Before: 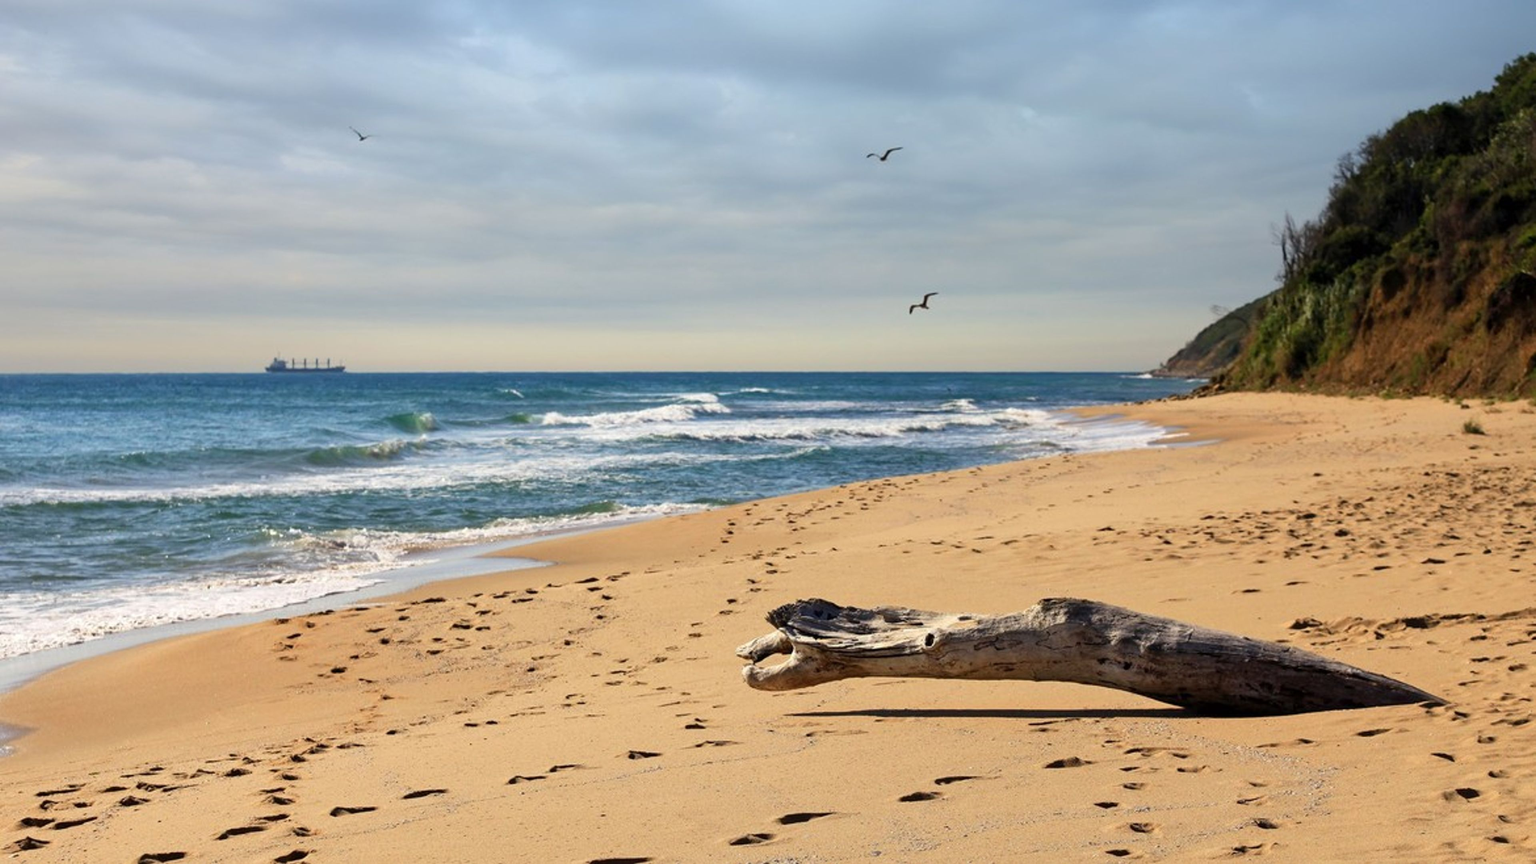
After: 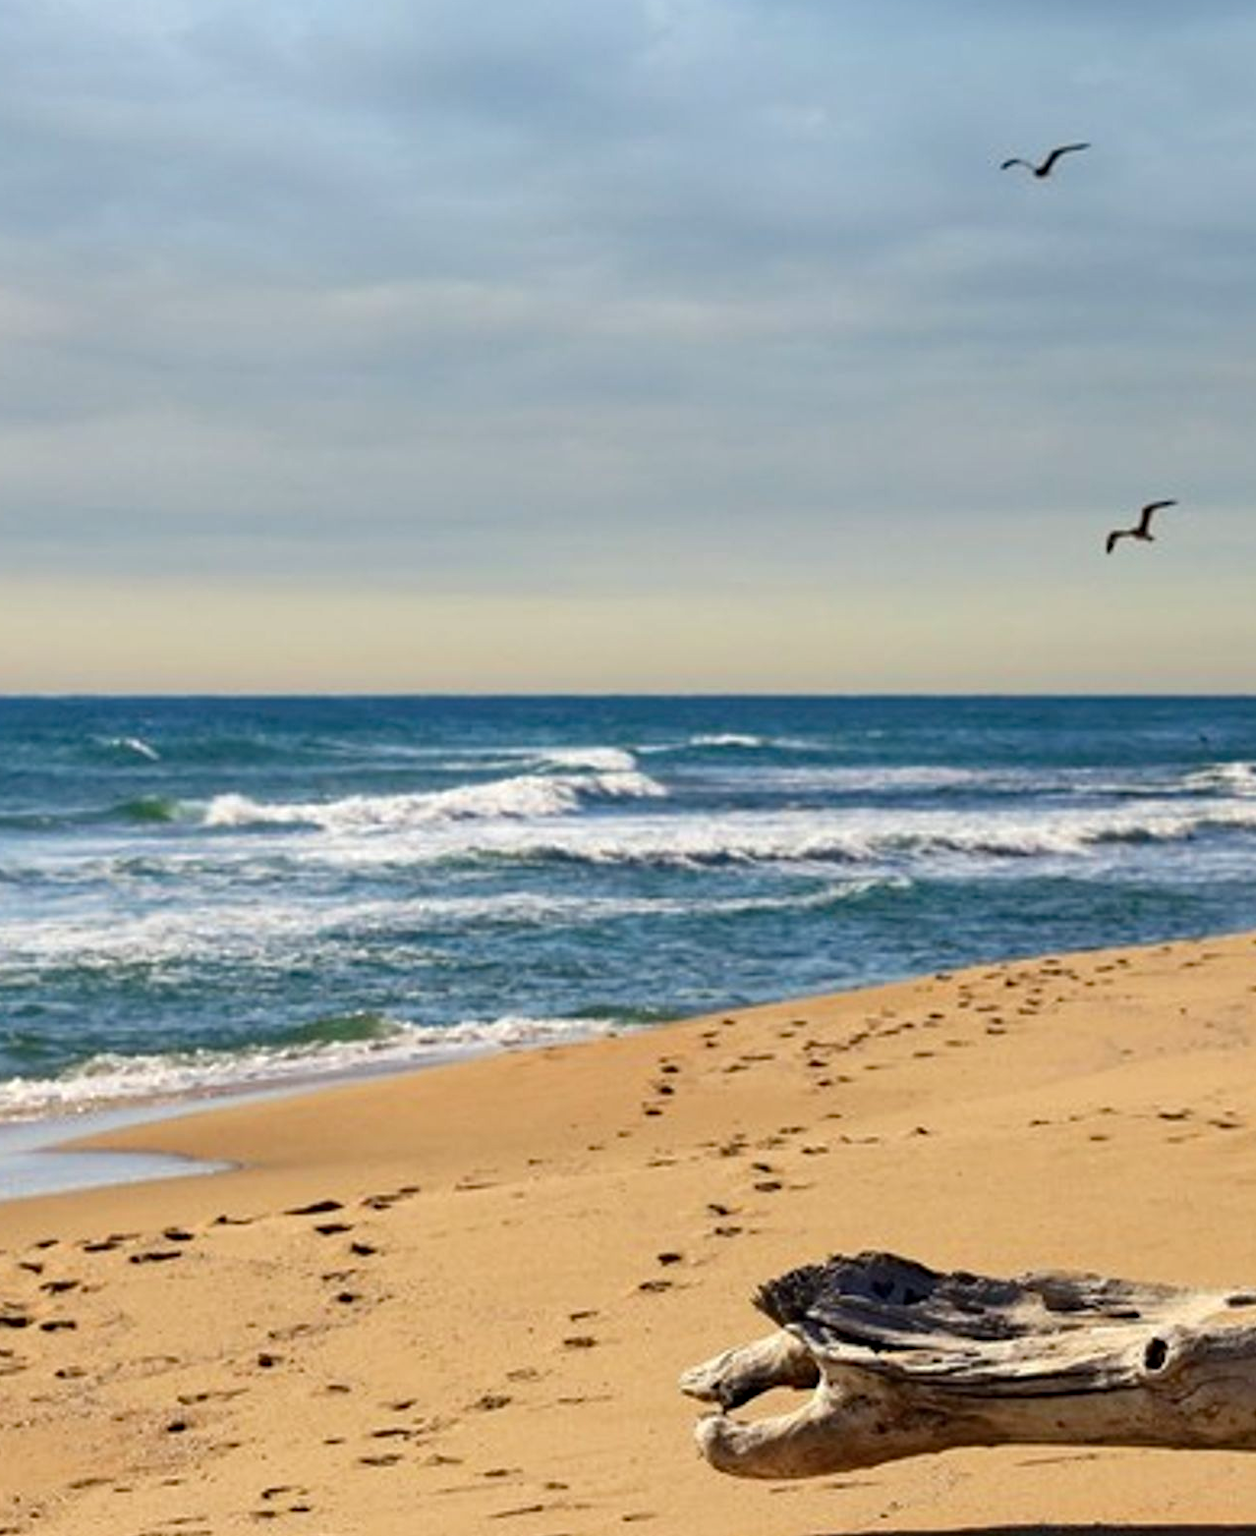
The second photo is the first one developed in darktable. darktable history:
crop and rotate: left 29.911%, top 10.351%, right 36.756%, bottom 17.263%
haze removal: compatibility mode true
